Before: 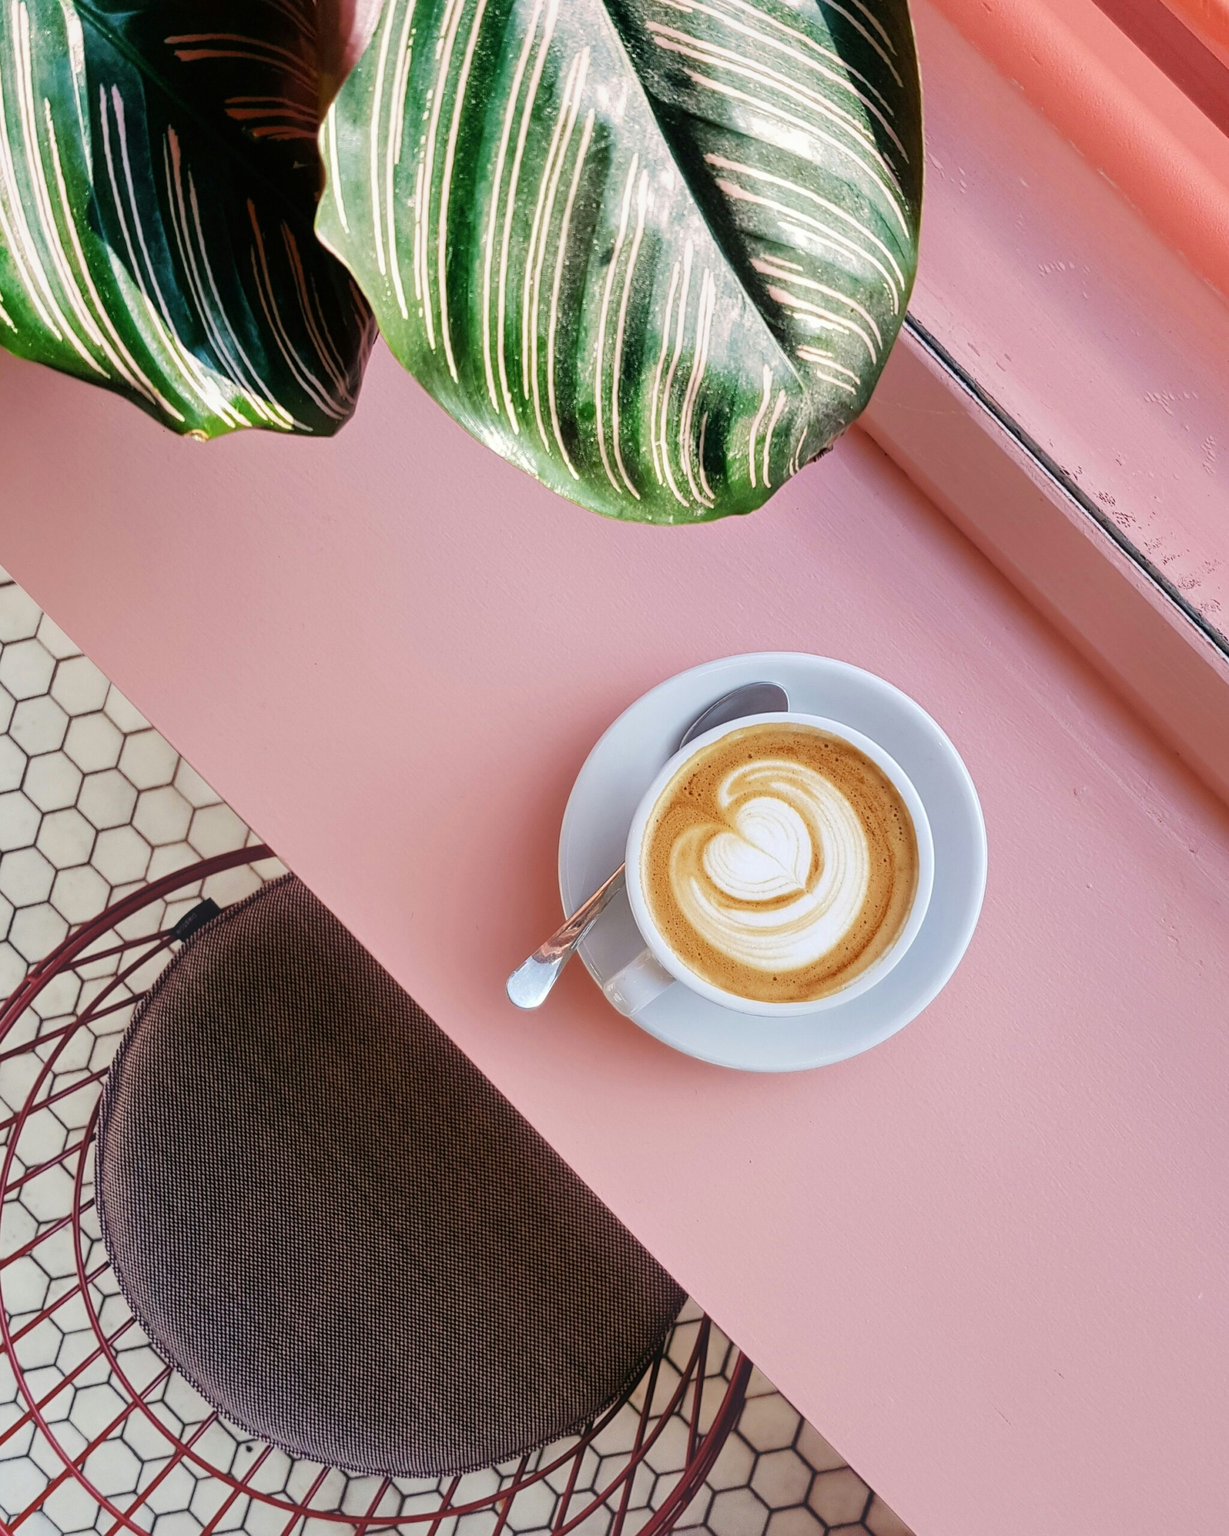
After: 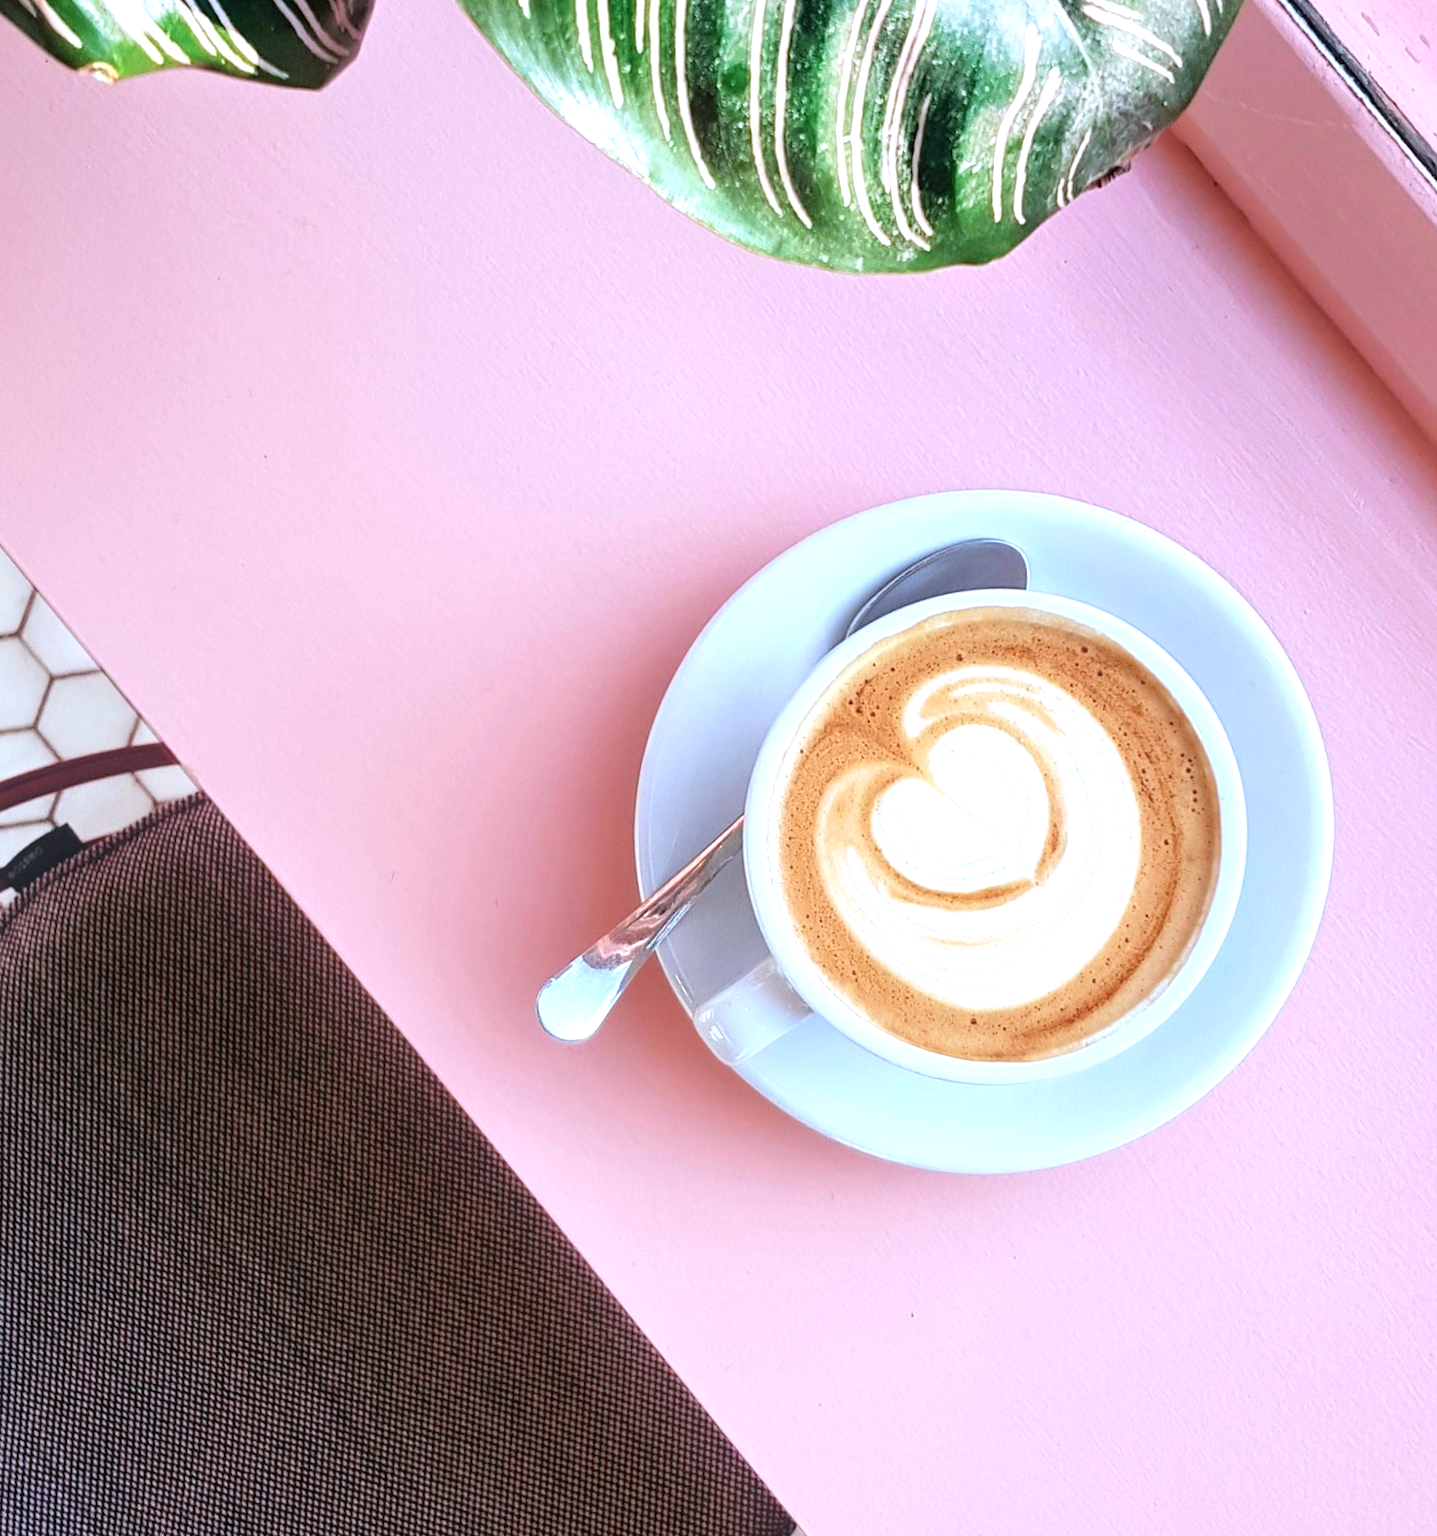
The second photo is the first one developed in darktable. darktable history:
color correction: highlights a* -2.36, highlights b* -18.21
crop and rotate: angle -4.15°, left 9.845%, top 21.253%, right 11.949%, bottom 11.832%
exposure: black level correction 0, exposure 0.69 EV, compensate exposure bias true, compensate highlight preservation false
